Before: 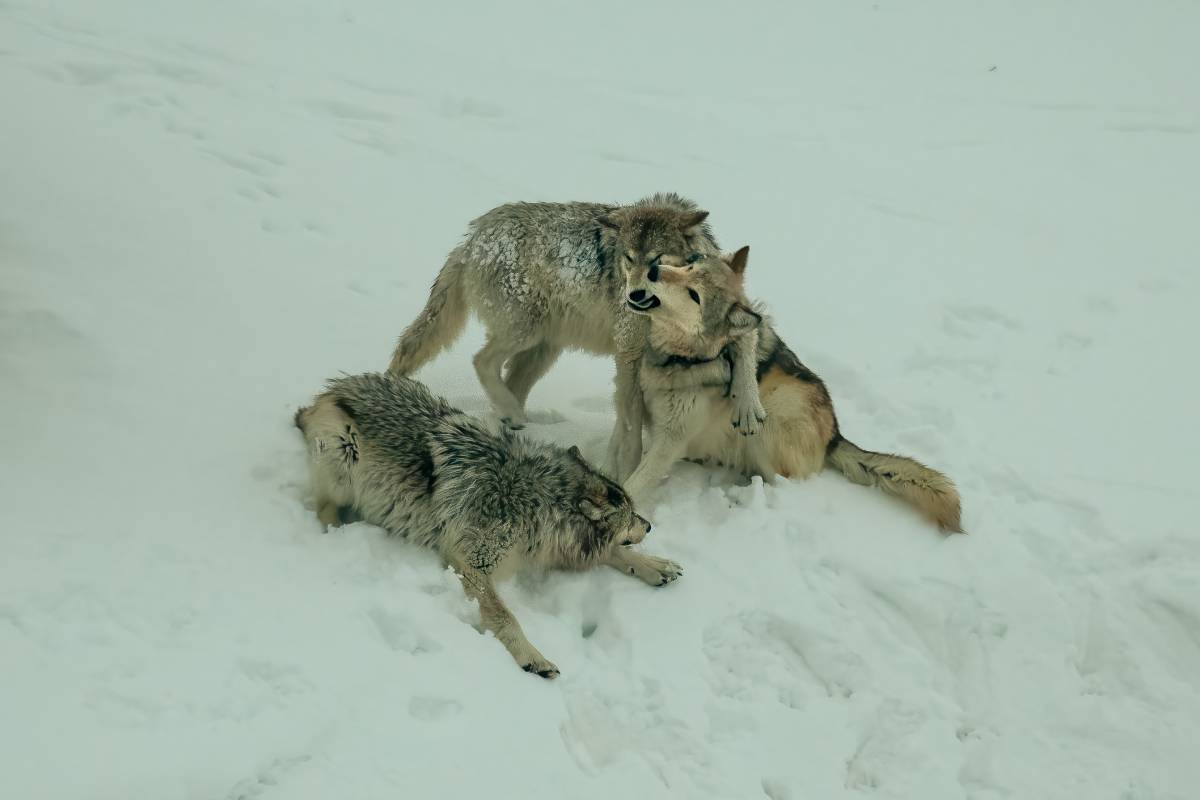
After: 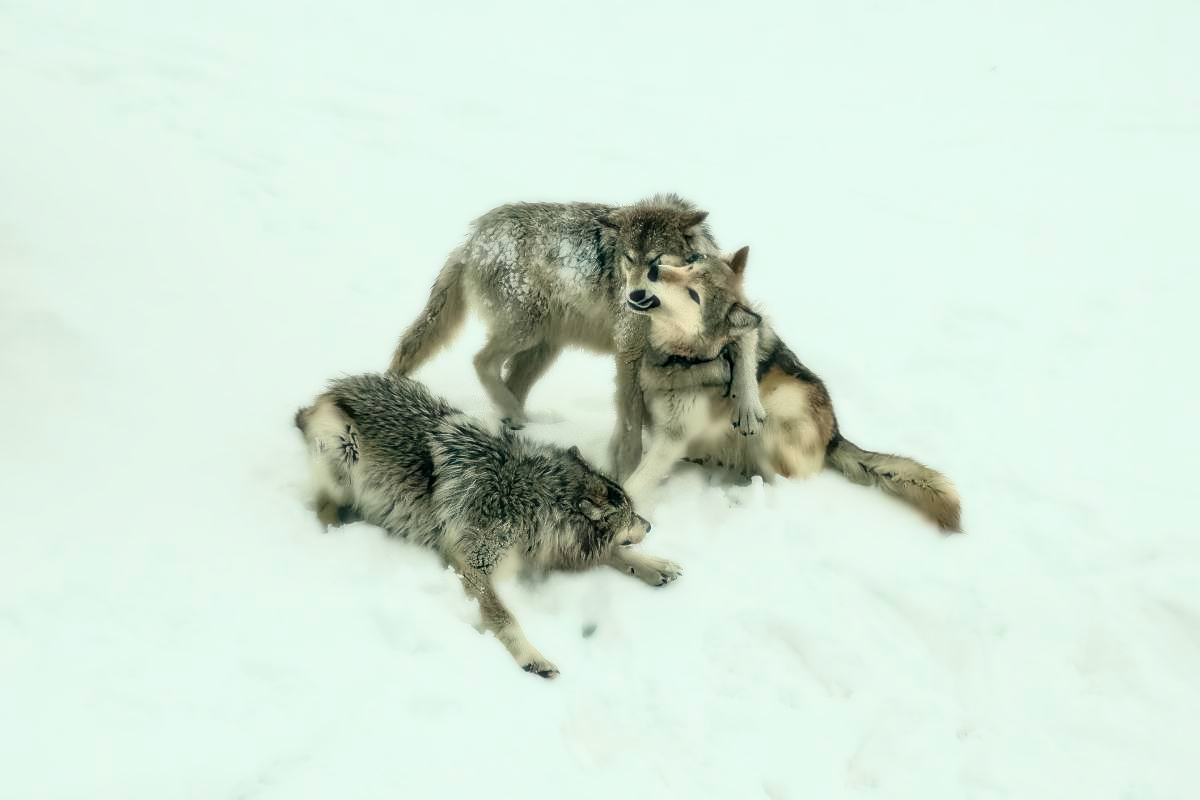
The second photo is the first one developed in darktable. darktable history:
bloom: size 0%, threshold 54.82%, strength 8.31%
sharpen: on, module defaults
